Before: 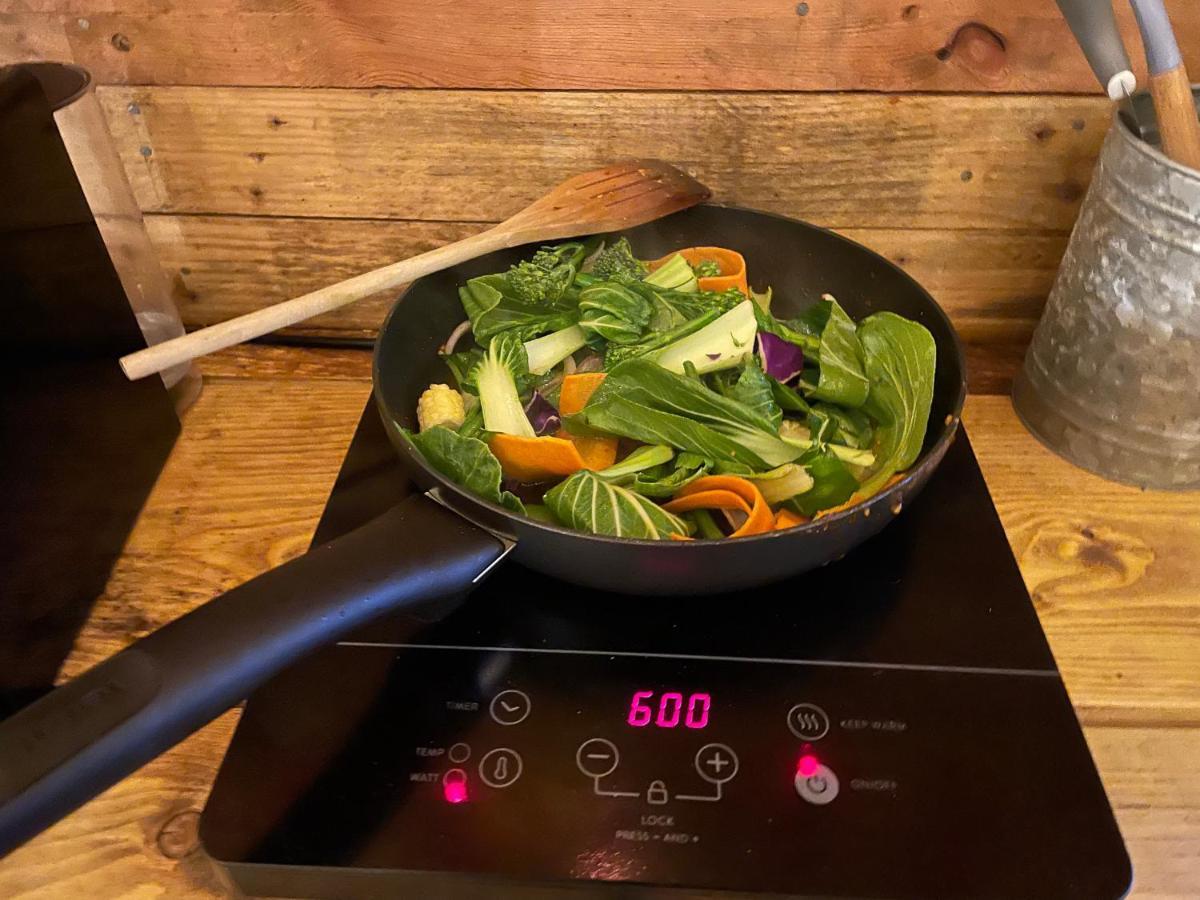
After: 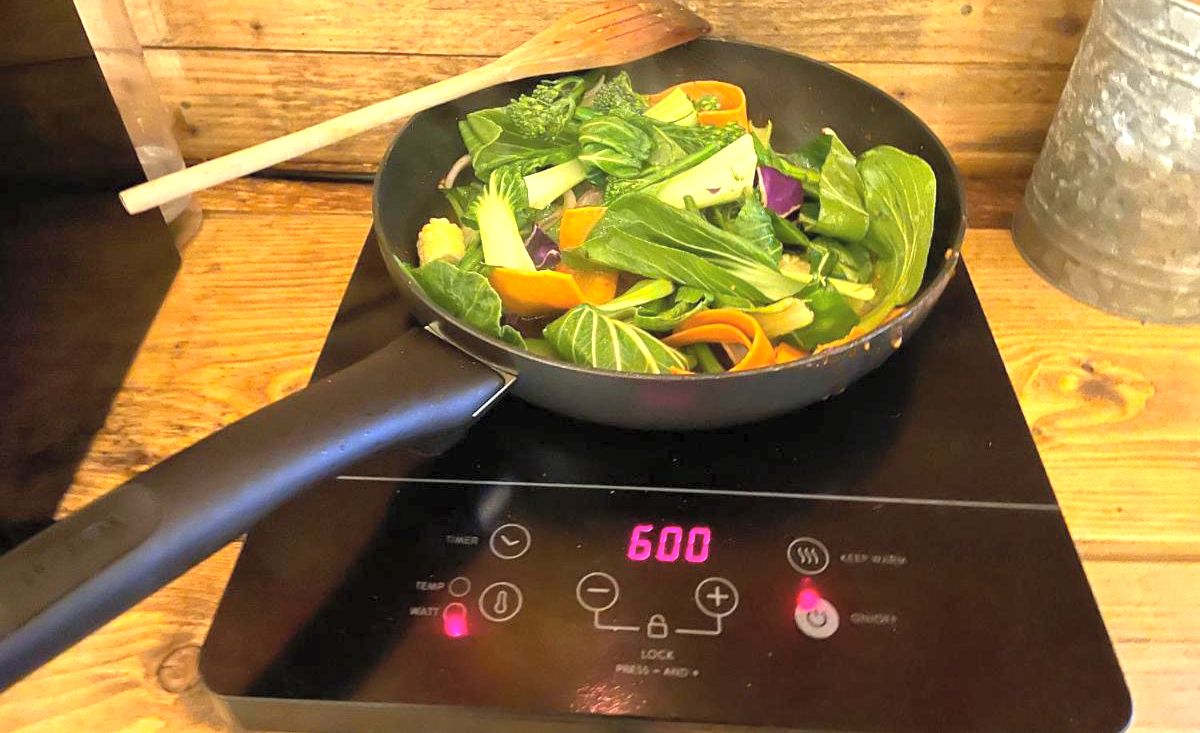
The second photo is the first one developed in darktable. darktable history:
crop and rotate: top 18.469%
color correction: highlights a* -4.25, highlights b* 6.34
contrast brightness saturation: brightness 0.155
tone equalizer: edges refinement/feathering 500, mask exposure compensation -1.57 EV, preserve details no
exposure: exposure 0.951 EV, compensate highlight preservation false
